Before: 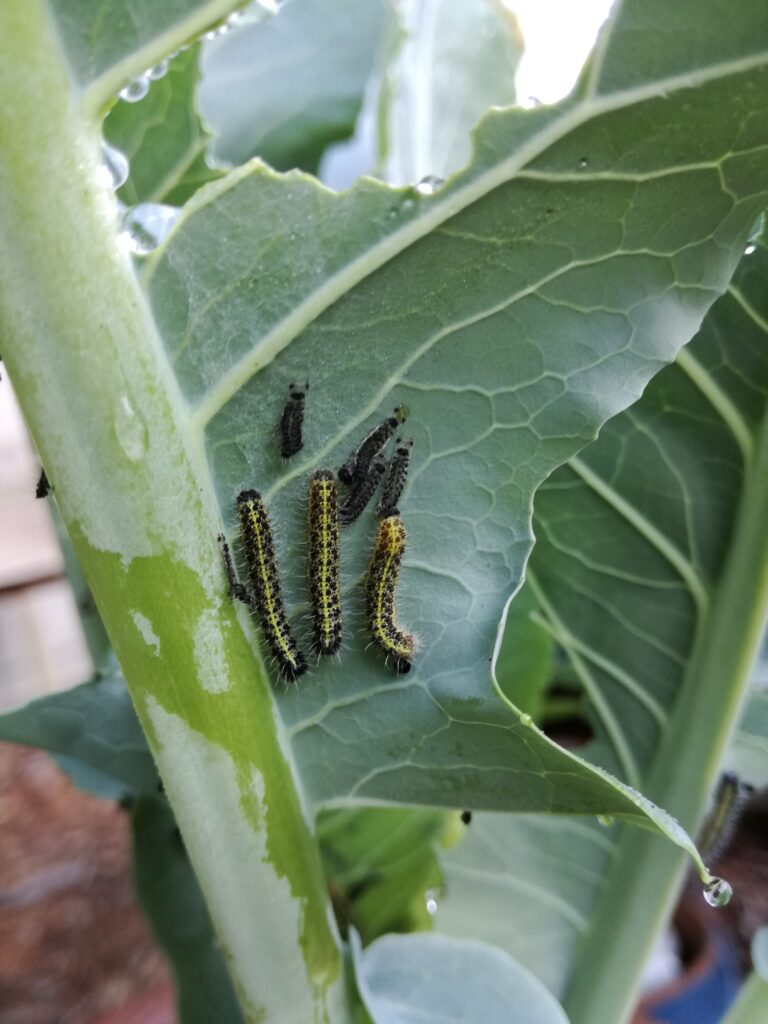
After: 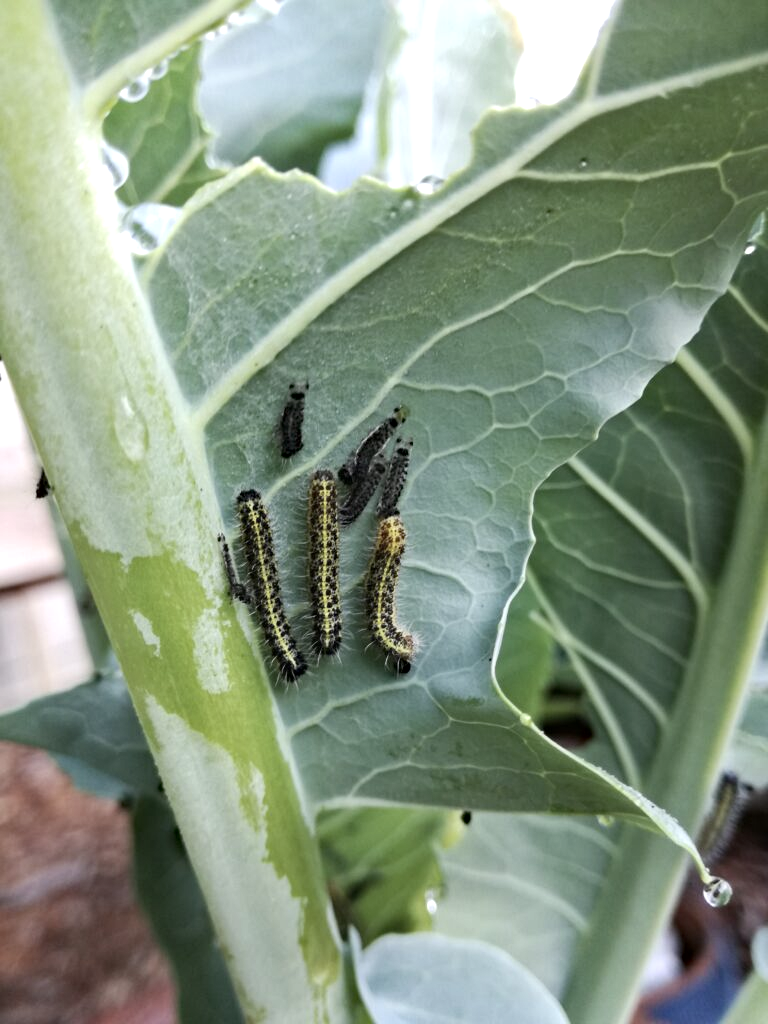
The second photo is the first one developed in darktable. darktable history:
exposure: black level correction 0, exposure 0.498 EV, compensate highlight preservation false
haze removal: compatibility mode true, adaptive false
contrast brightness saturation: contrast 0.101, saturation -0.28
